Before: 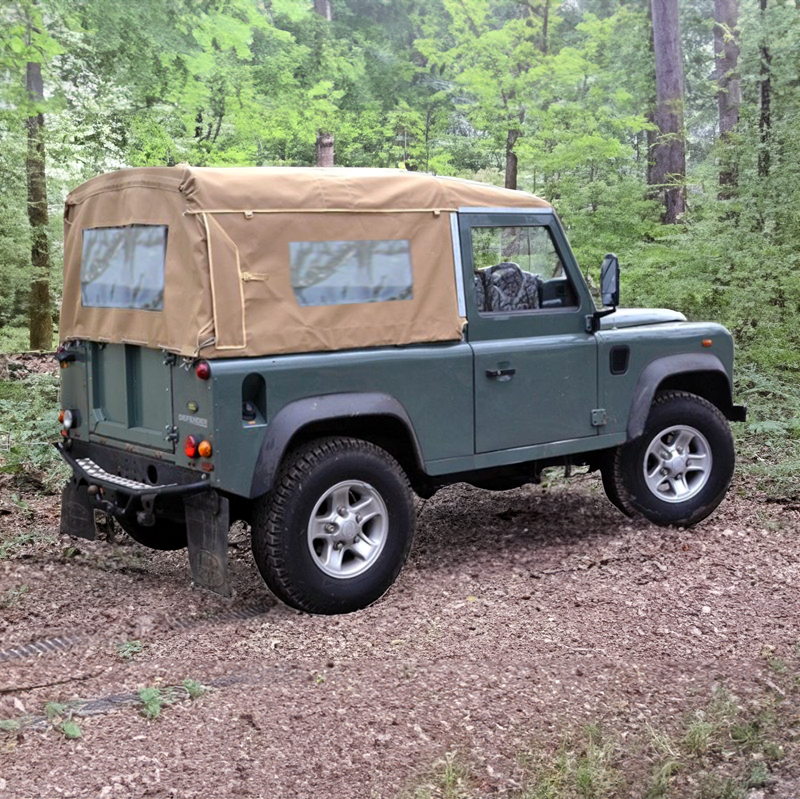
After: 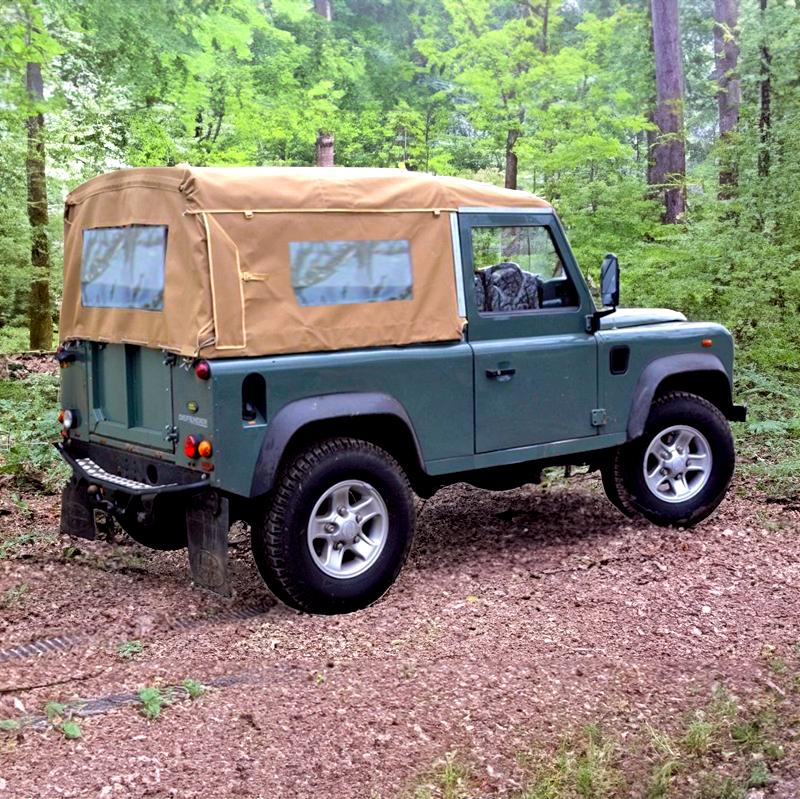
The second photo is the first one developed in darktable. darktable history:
exposure: black level correction 0.01, exposure 0.011 EV, compensate highlight preservation false
velvia: on, module defaults
color balance: lift [1, 1.001, 0.999, 1.001], gamma [1, 1.004, 1.007, 0.993], gain [1, 0.991, 0.987, 1.013], contrast 7.5%, contrast fulcrum 10%, output saturation 115%
